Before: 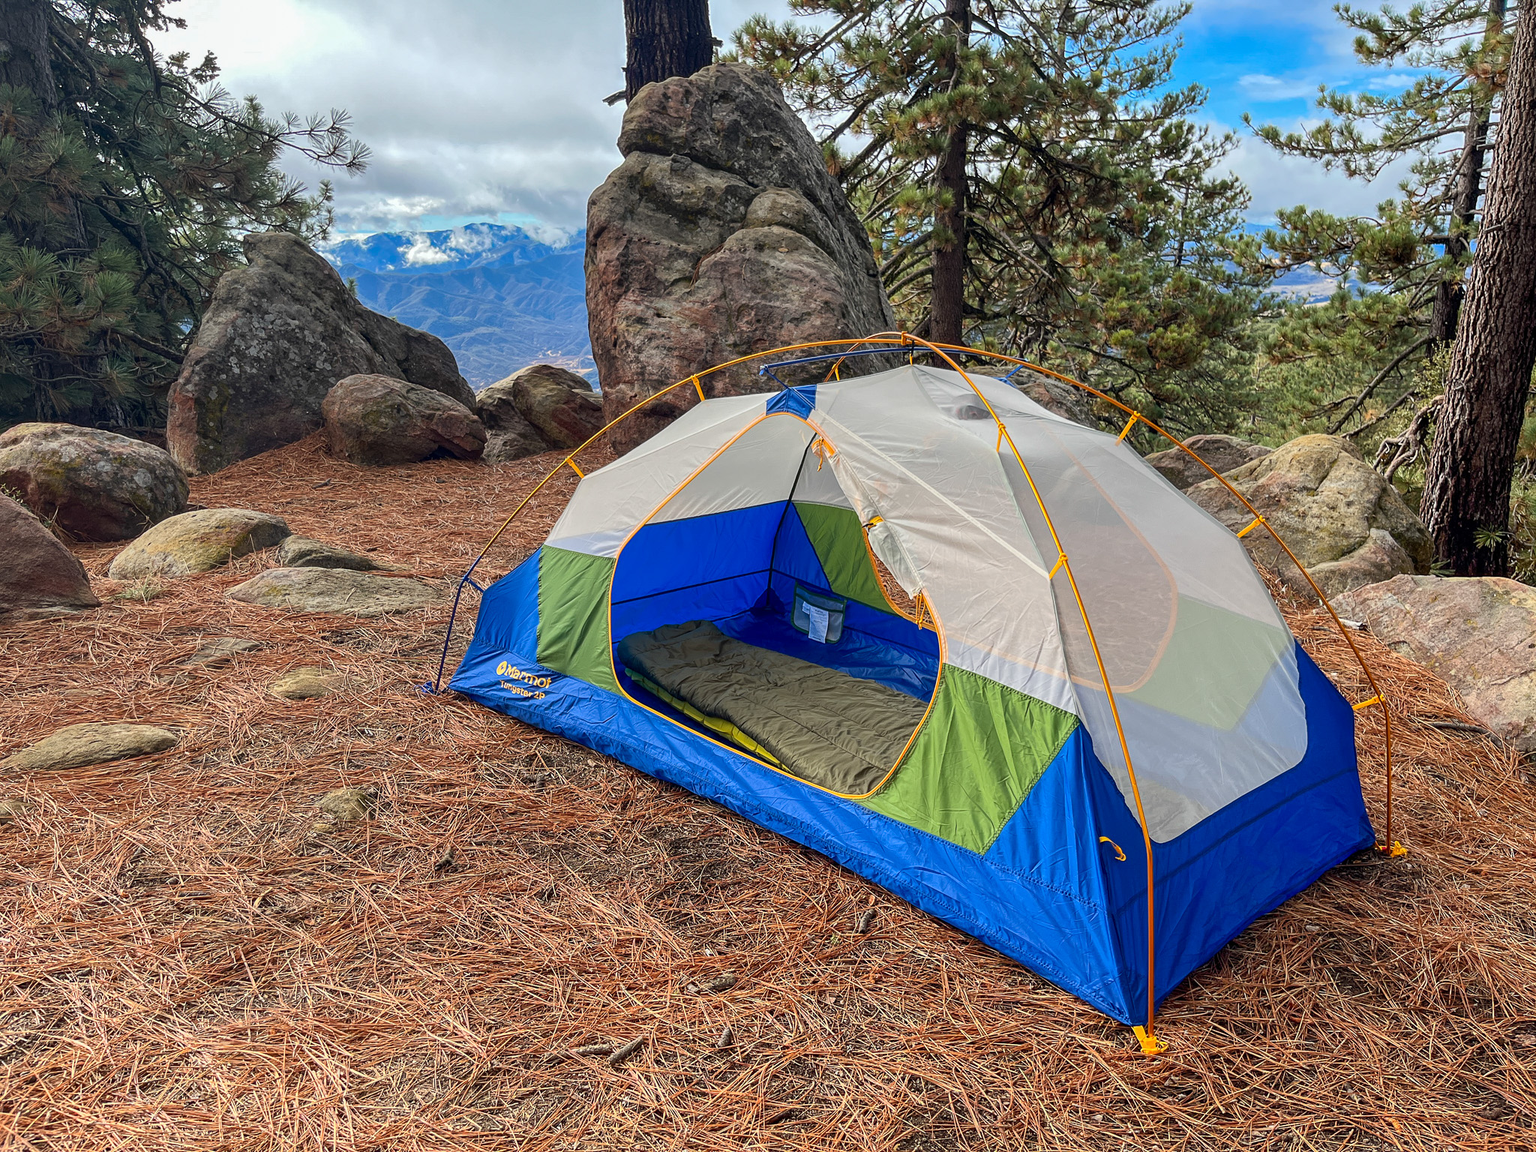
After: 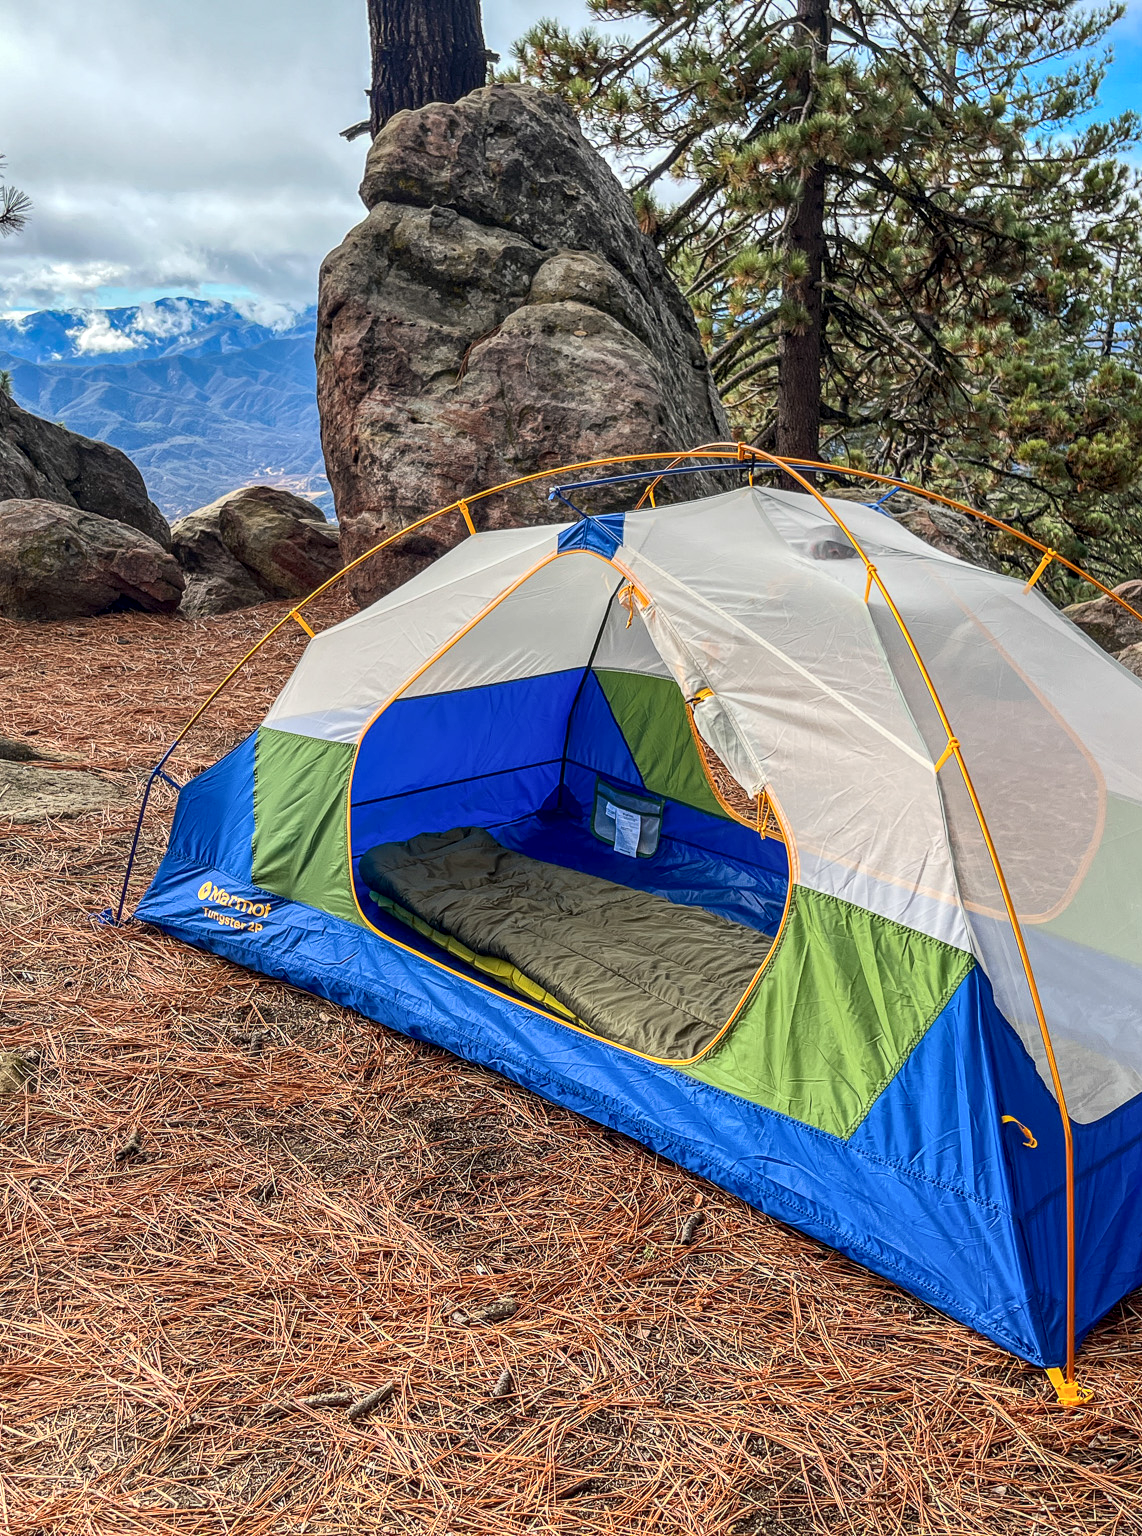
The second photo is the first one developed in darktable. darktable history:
local contrast: on, module defaults
contrast brightness saturation: contrast 0.146, brightness 0.048
crop and rotate: left 22.69%, right 21.521%
tone equalizer: -8 EV 0.087 EV
